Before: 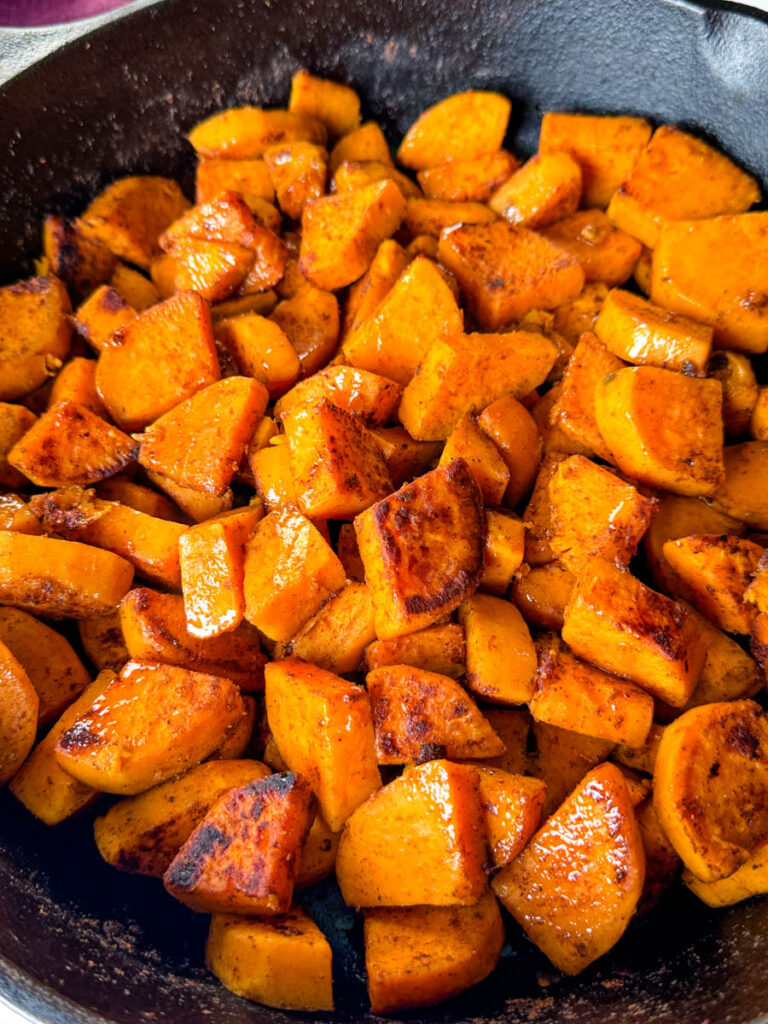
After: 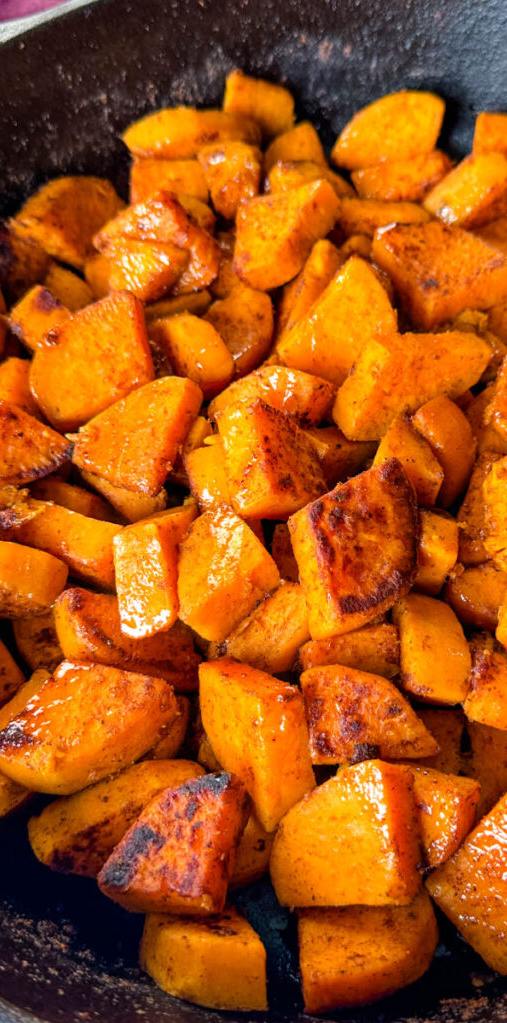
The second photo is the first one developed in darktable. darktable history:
exposure: compensate highlight preservation false
crop and rotate: left 8.707%, right 25.165%
